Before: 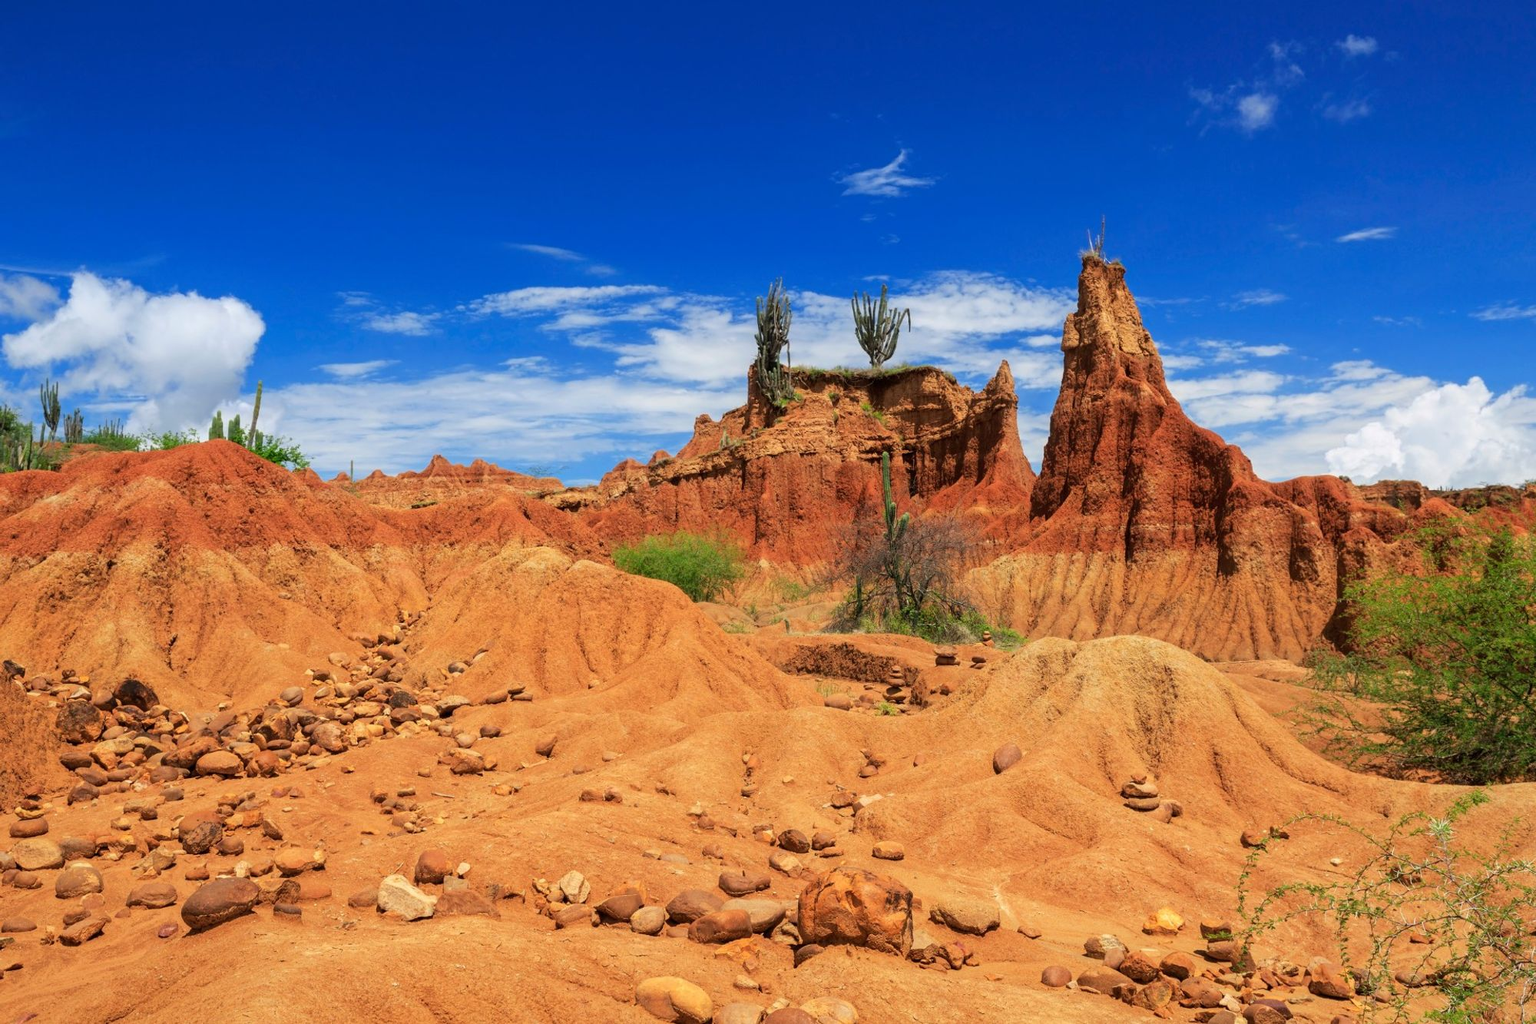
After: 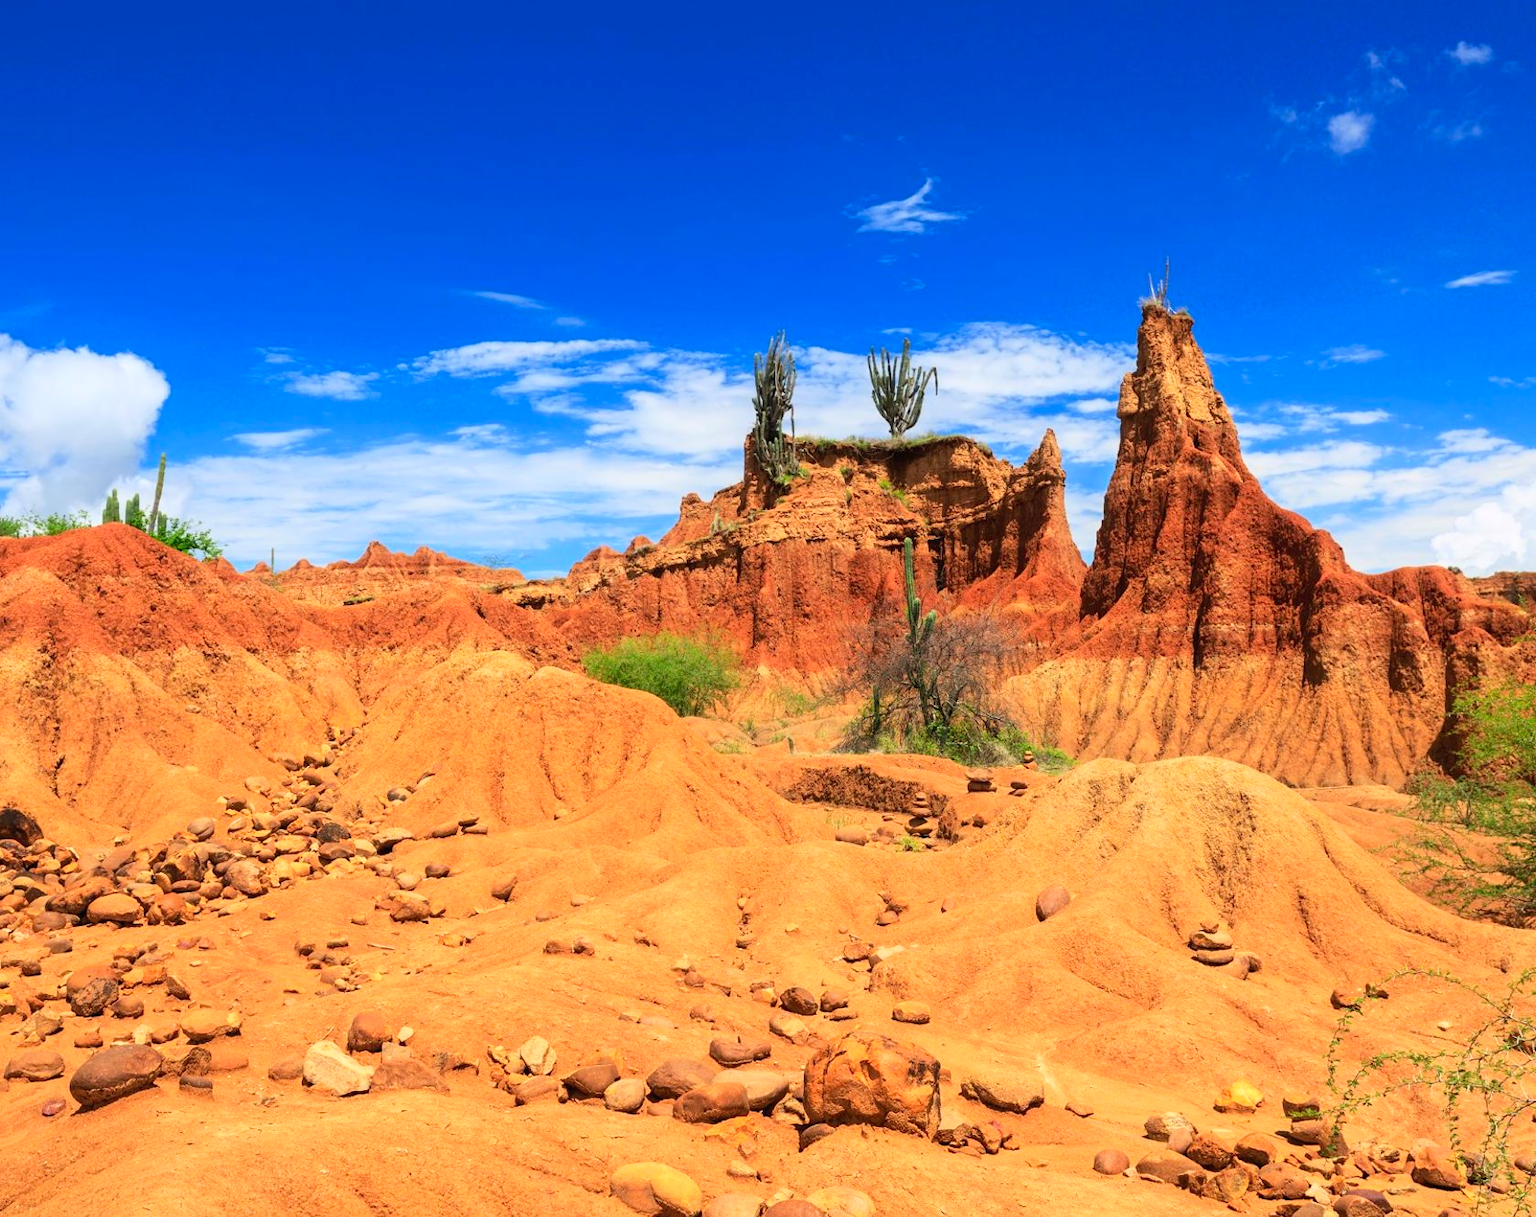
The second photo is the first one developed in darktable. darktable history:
contrast brightness saturation: contrast 0.2, brightness 0.16, saturation 0.22
crop: left 8.026%, right 7.374%
